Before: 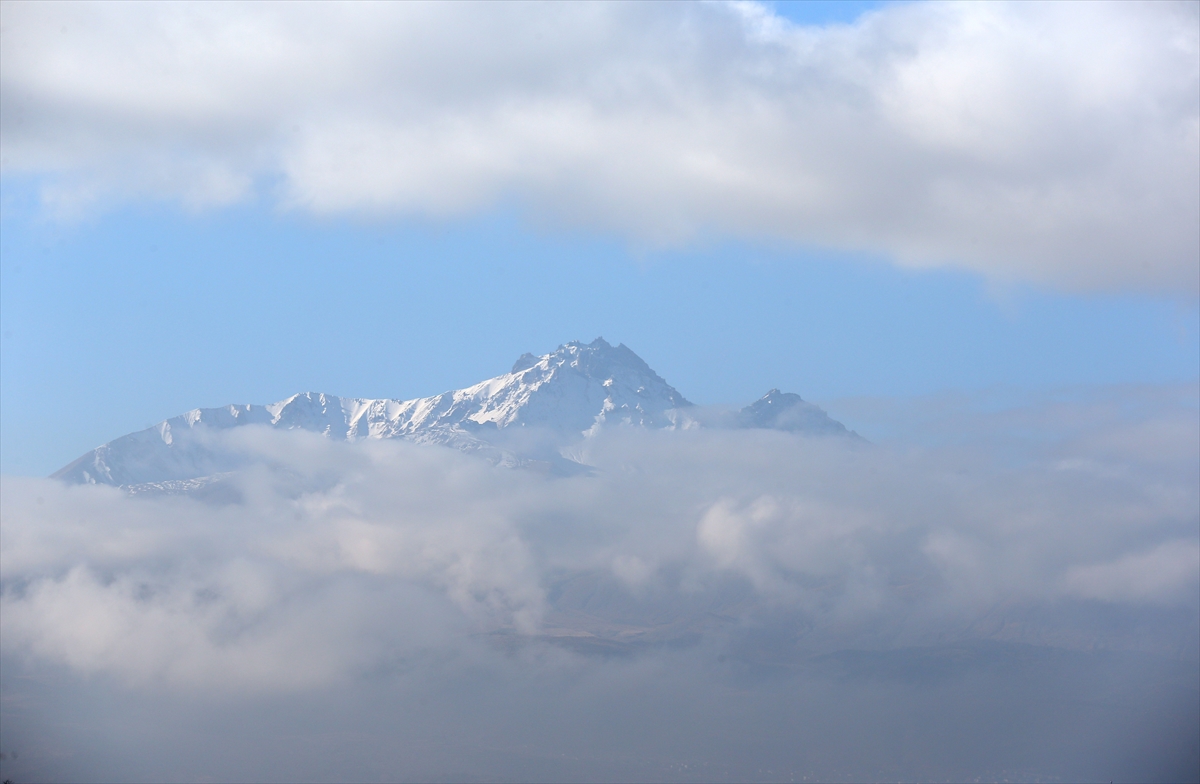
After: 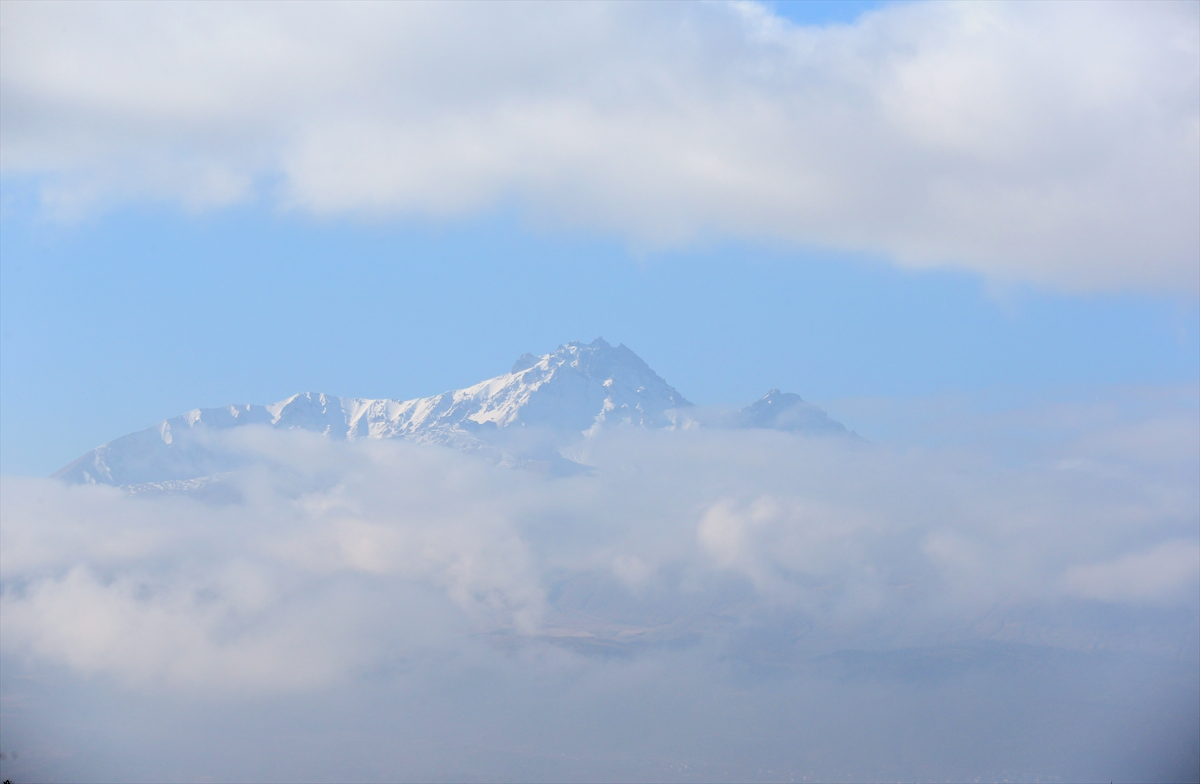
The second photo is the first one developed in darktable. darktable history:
tone equalizer: -8 EV -0.75 EV, -7 EV -0.7 EV, -6 EV -0.6 EV, -5 EV -0.4 EV, -3 EV 0.4 EV, -2 EV 0.6 EV, -1 EV 0.7 EV, +0 EV 0.75 EV, edges refinement/feathering 500, mask exposure compensation -1.57 EV, preserve details no
rgb levels: levels [[0.027, 0.429, 0.996], [0, 0.5, 1], [0, 0.5, 1]]
filmic rgb: middle gray luminance 18.42%, black relative exposure -10.5 EV, white relative exposure 3.4 EV, threshold 6 EV, target black luminance 0%, hardness 6.03, latitude 99%, contrast 0.847, shadows ↔ highlights balance 0.505%, add noise in highlights 0, preserve chrominance max RGB, color science v3 (2019), use custom middle-gray values true, iterations of high-quality reconstruction 0, contrast in highlights soft, enable highlight reconstruction true
